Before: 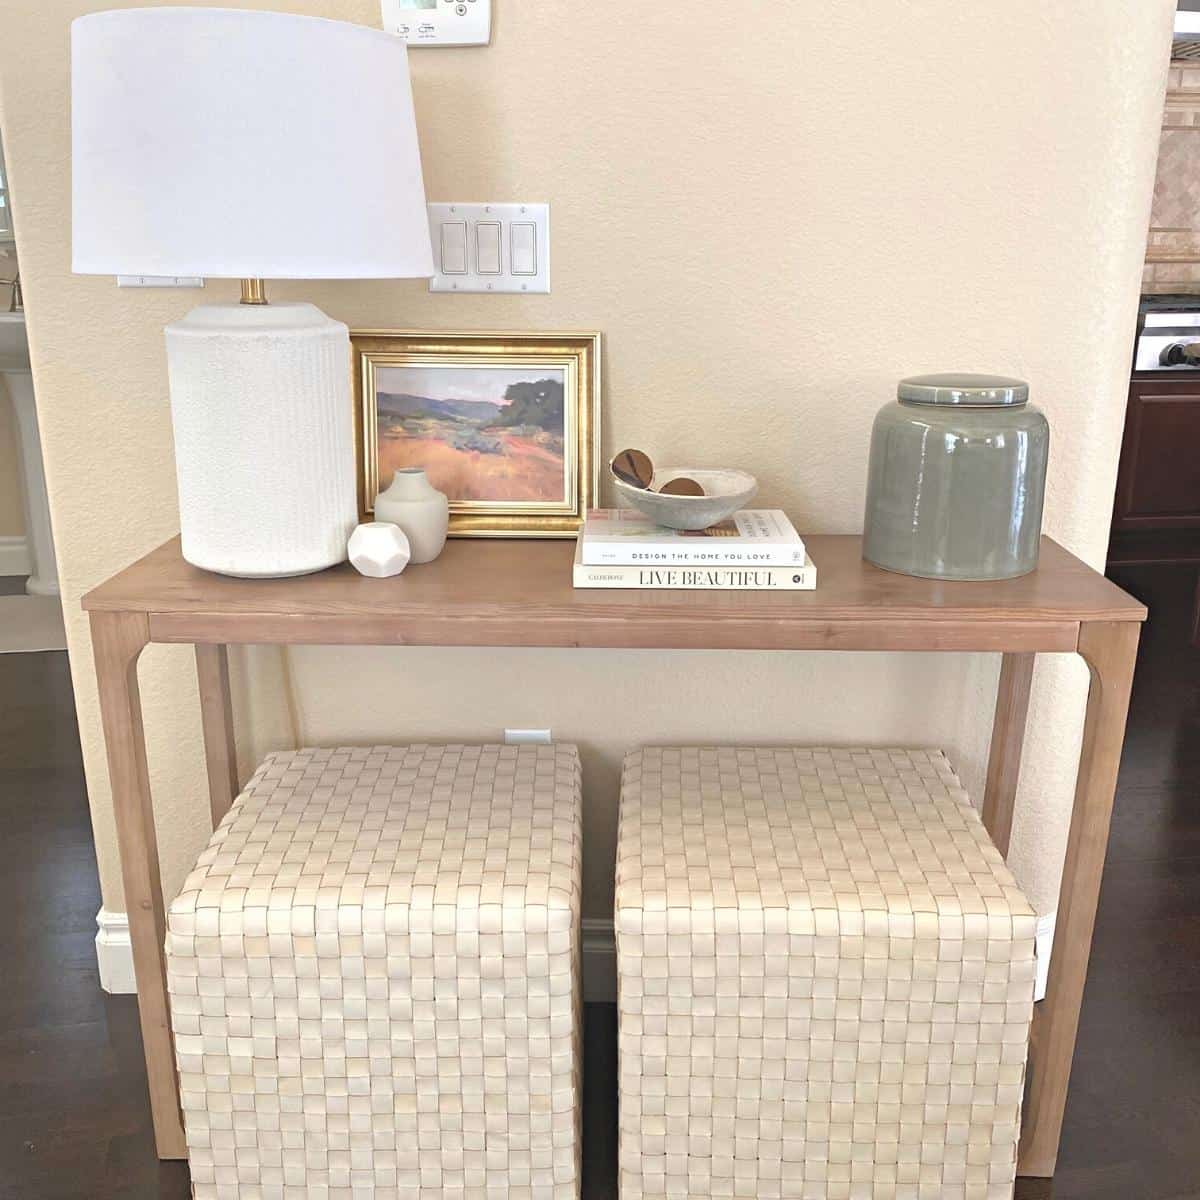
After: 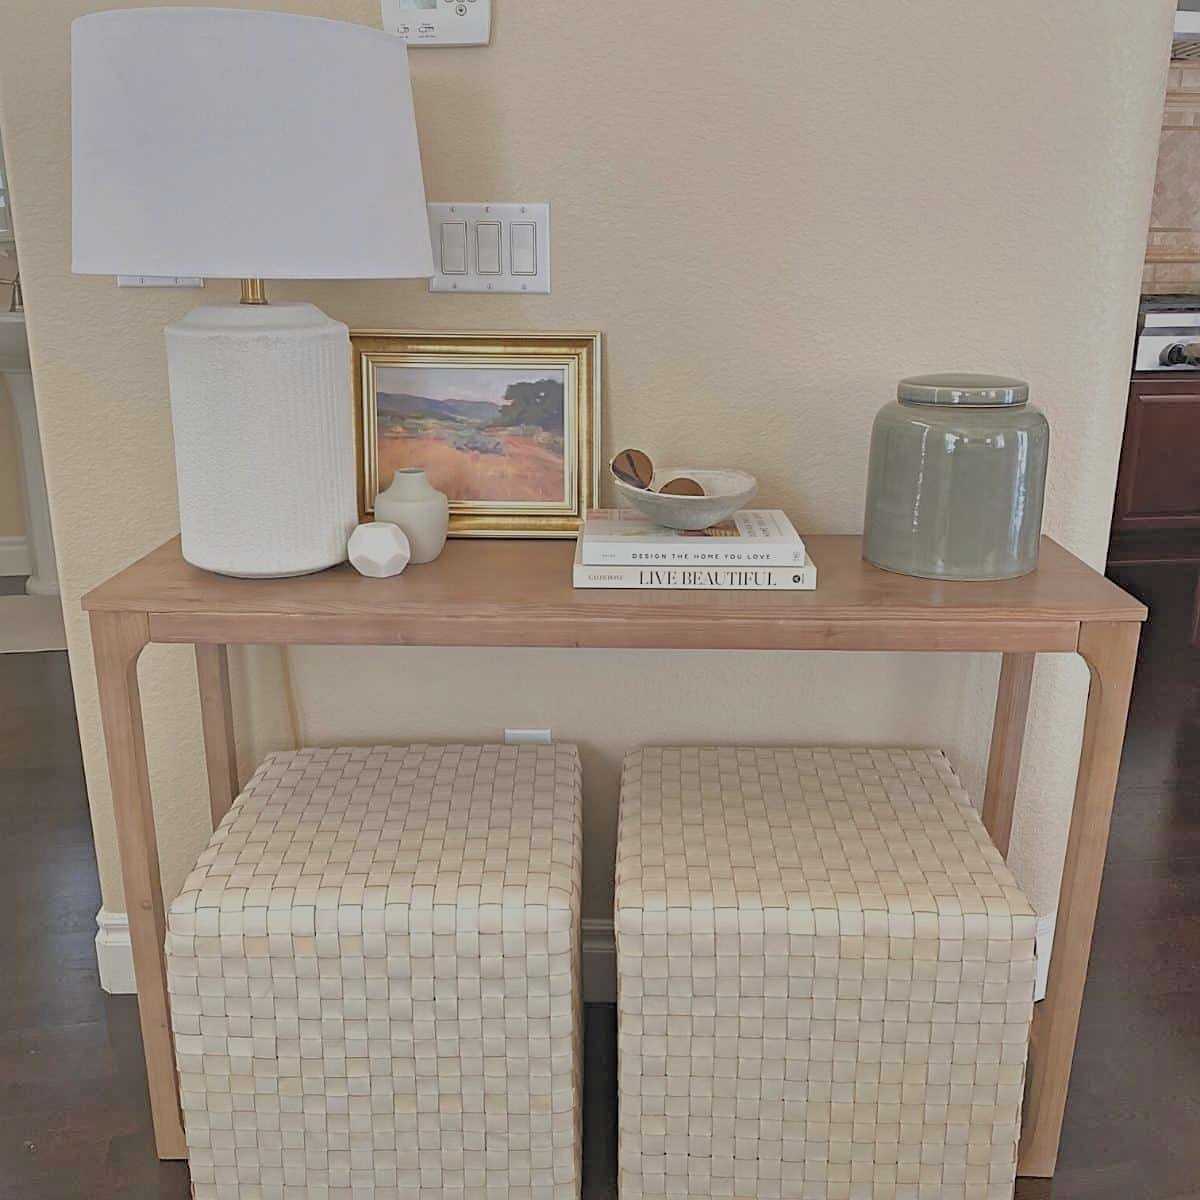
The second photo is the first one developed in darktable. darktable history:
filmic rgb: black relative exposure -7.65 EV, white relative exposure 4.56 EV, hardness 3.61
sharpen: on, module defaults
tone equalizer: -8 EV 0.25 EV, -7 EV 0.417 EV, -6 EV 0.417 EV, -5 EV 0.25 EV, -3 EV -0.25 EV, -2 EV -0.417 EV, -1 EV -0.417 EV, +0 EV -0.25 EV, edges refinement/feathering 500, mask exposure compensation -1.57 EV, preserve details guided filter
shadows and highlights: on, module defaults
